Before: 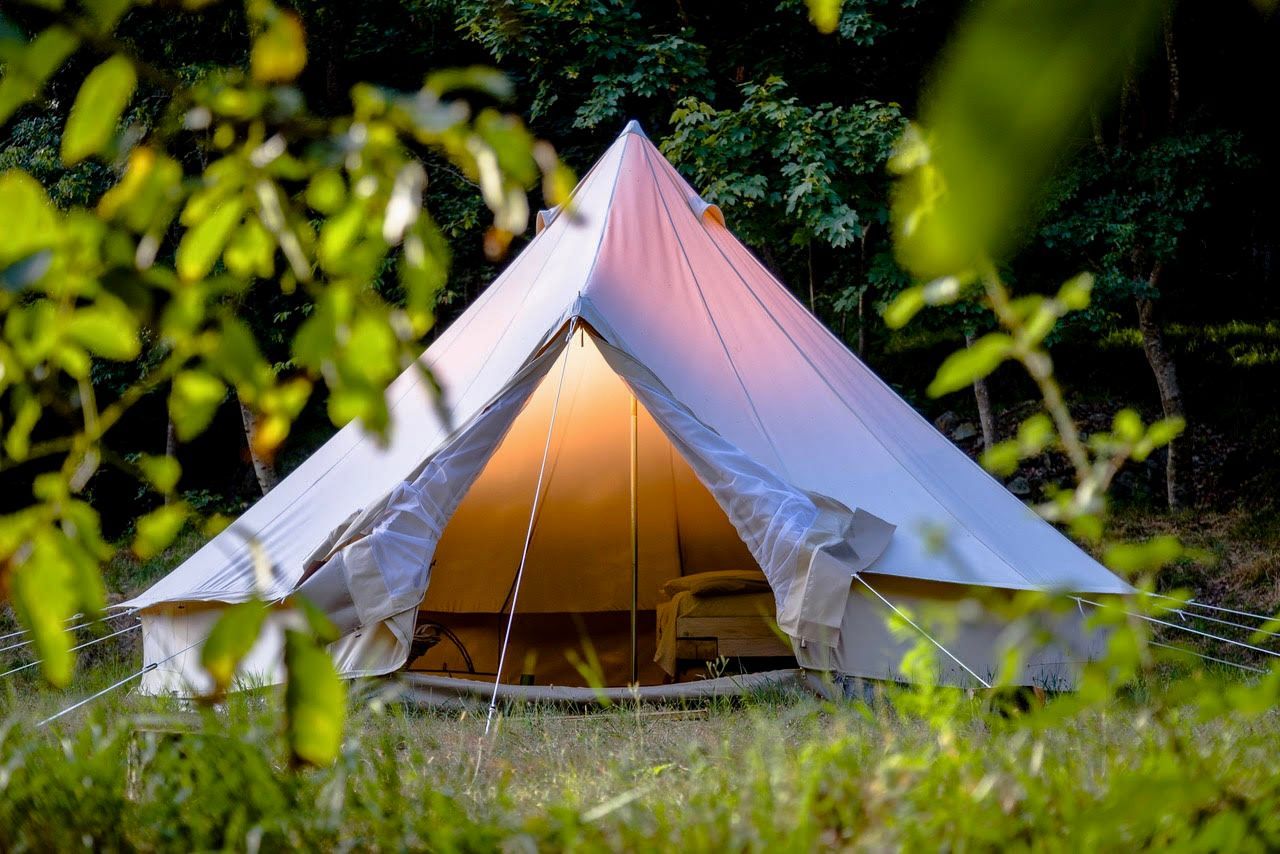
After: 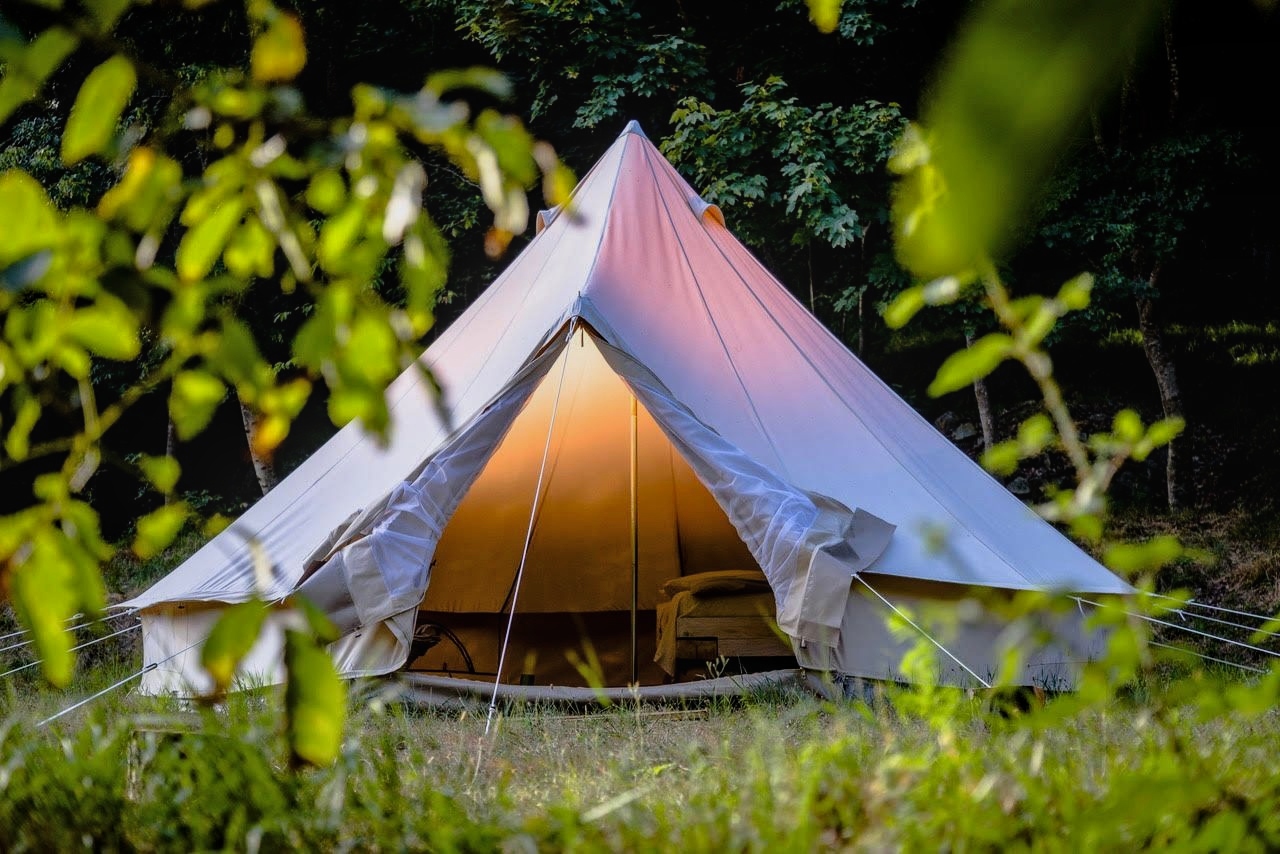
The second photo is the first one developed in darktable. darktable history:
tone curve: curves: ch0 [(0, 0) (0.068, 0.031) (0.183, 0.13) (0.341, 0.319) (0.547, 0.545) (0.828, 0.817) (1, 0.968)]; ch1 [(0, 0) (0.23, 0.166) (0.34, 0.308) (0.371, 0.337) (0.429, 0.408) (0.477, 0.466) (0.499, 0.5) (0.529, 0.528) (0.559, 0.578) (0.743, 0.798) (1, 1)]; ch2 [(0, 0) (0.431, 0.419) (0.495, 0.502) (0.524, 0.525) (0.568, 0.543) (0.6, 0.597) (0.634, 0.644) (0.728, 0.722) (1, 1)], color space Lab, linked channels, preserve colors none
local contrast: detail 110%
